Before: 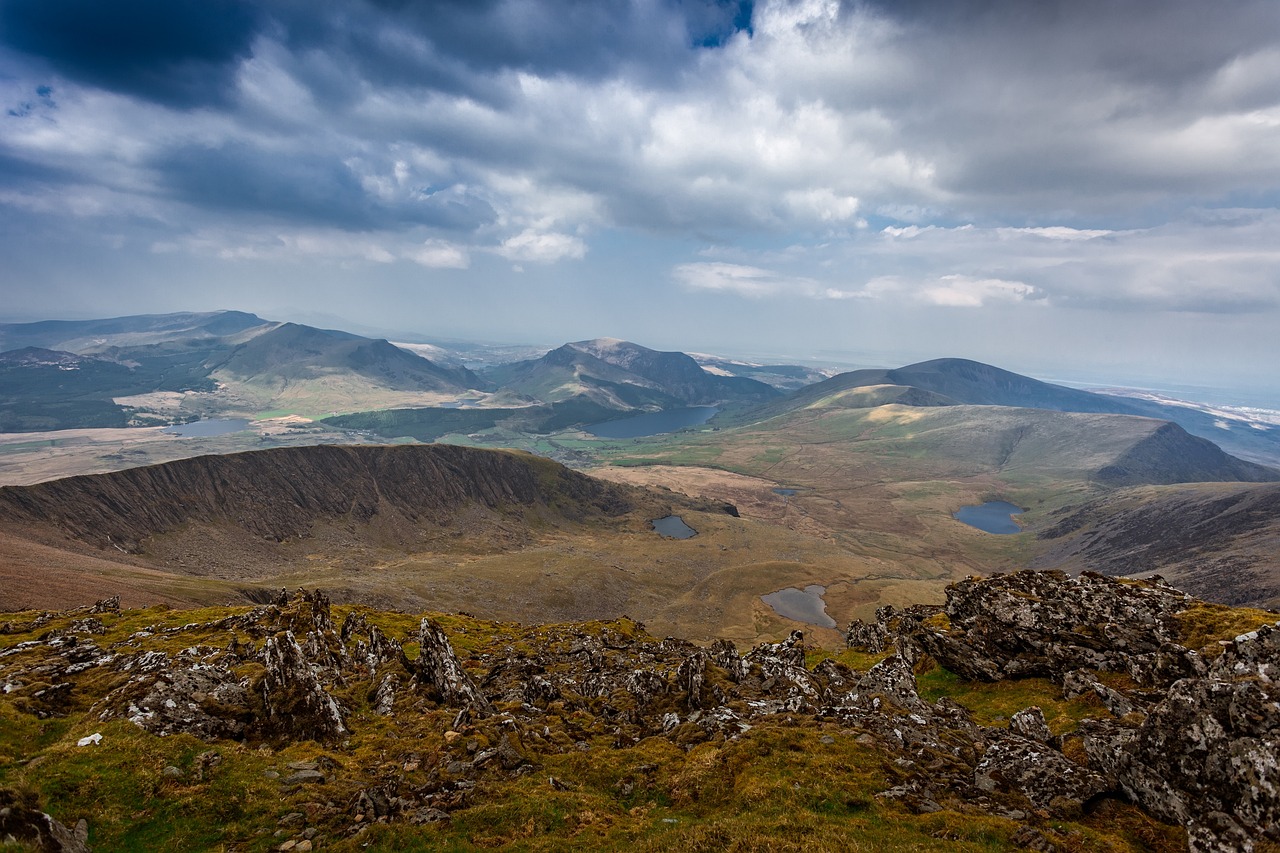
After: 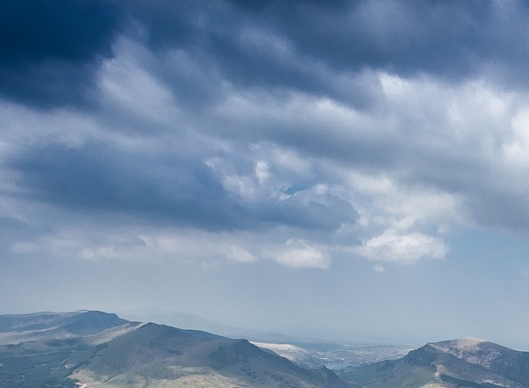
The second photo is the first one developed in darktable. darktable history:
crop and rotate: left 10.913%, top 0.089%, right 47.729%, bottom 54.392%
